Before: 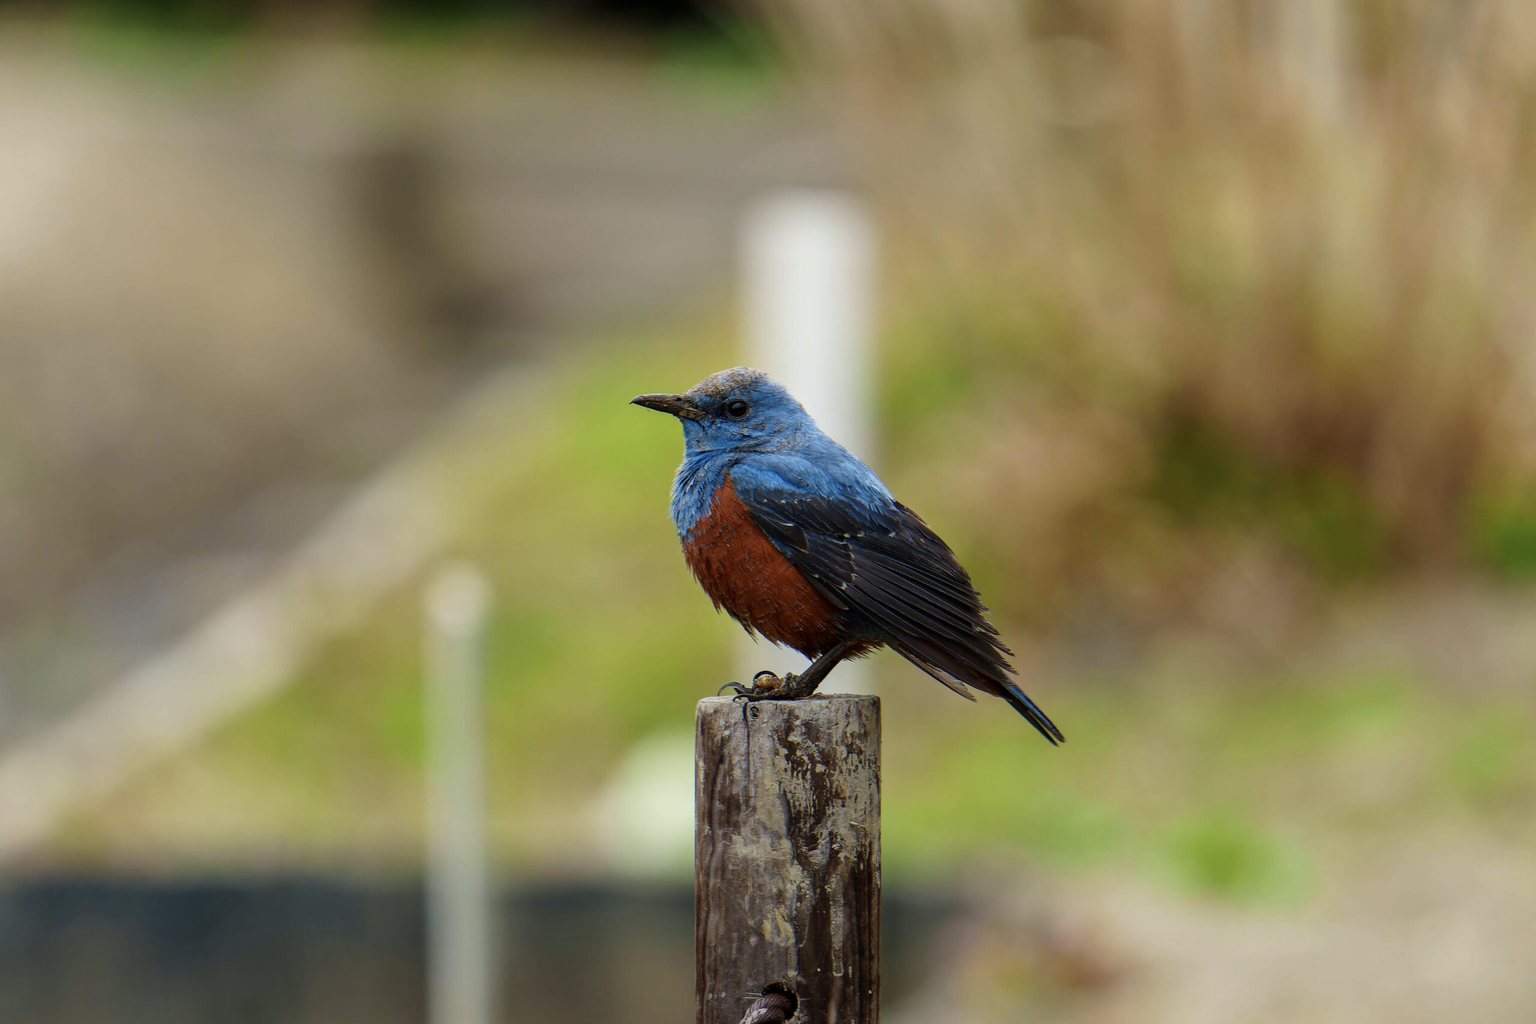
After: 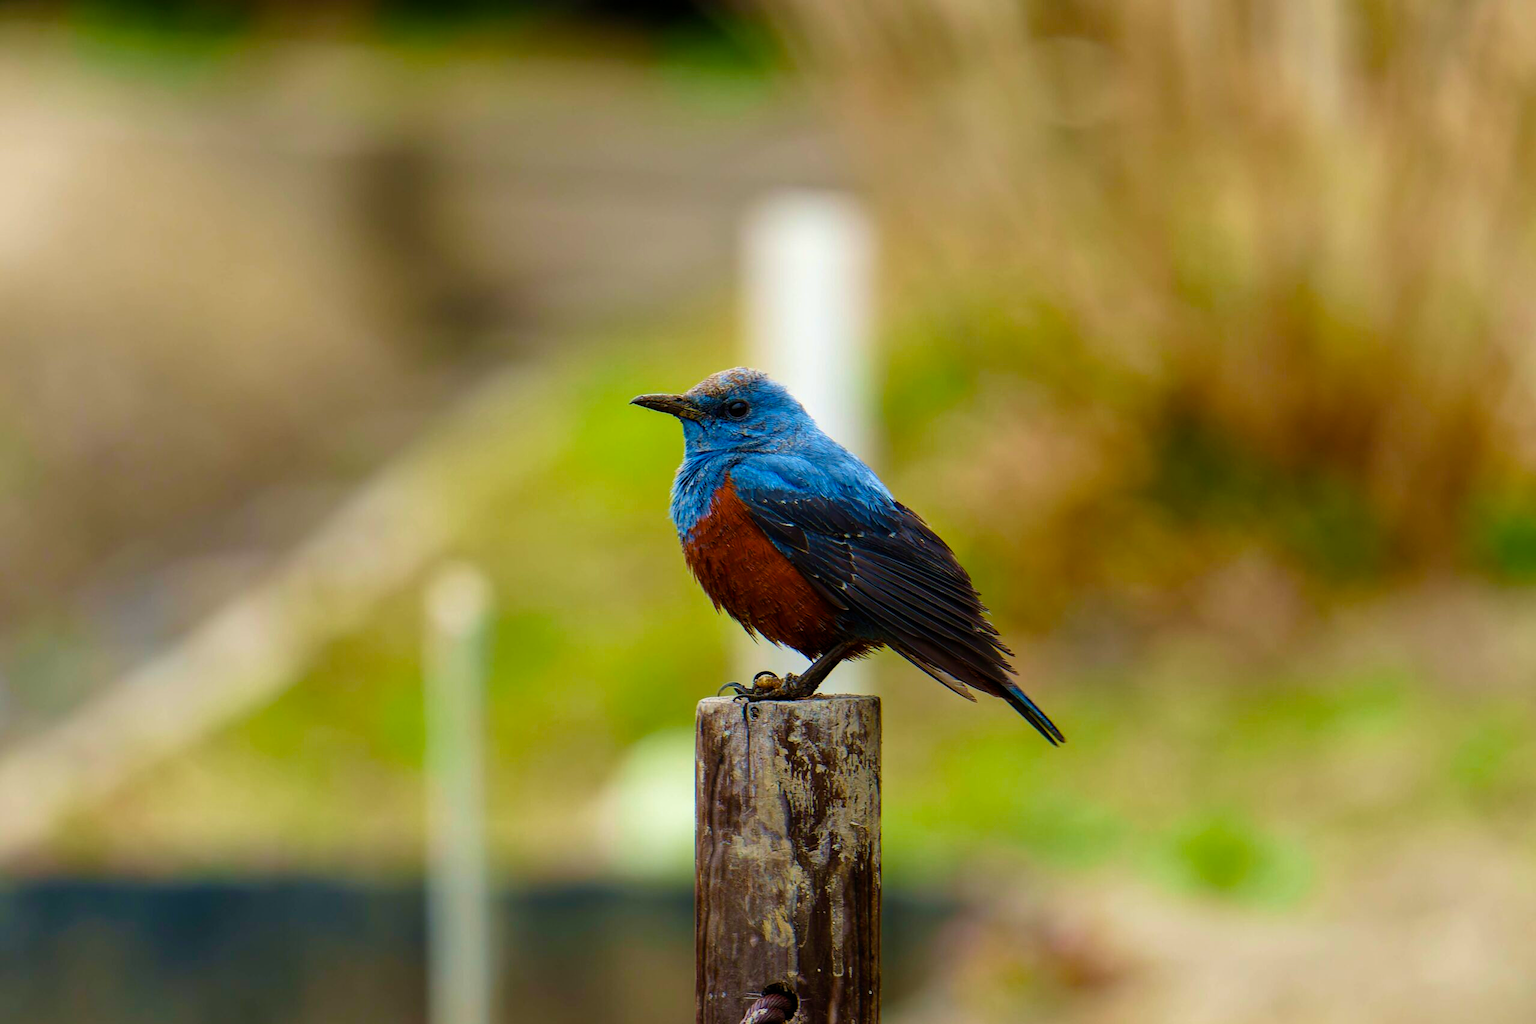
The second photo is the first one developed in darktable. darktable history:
exposure: compensate exposure bias true, compensate highlight preservation false
color balance rgb: perceptual saturation grading › global saturation 20%, perceptual saturation grading › highlights -25.673%, perceptual saturation grading › shadows 26.025%, global vibrance 25.043%, contrast 10.312%
velvia: on, module defaults
